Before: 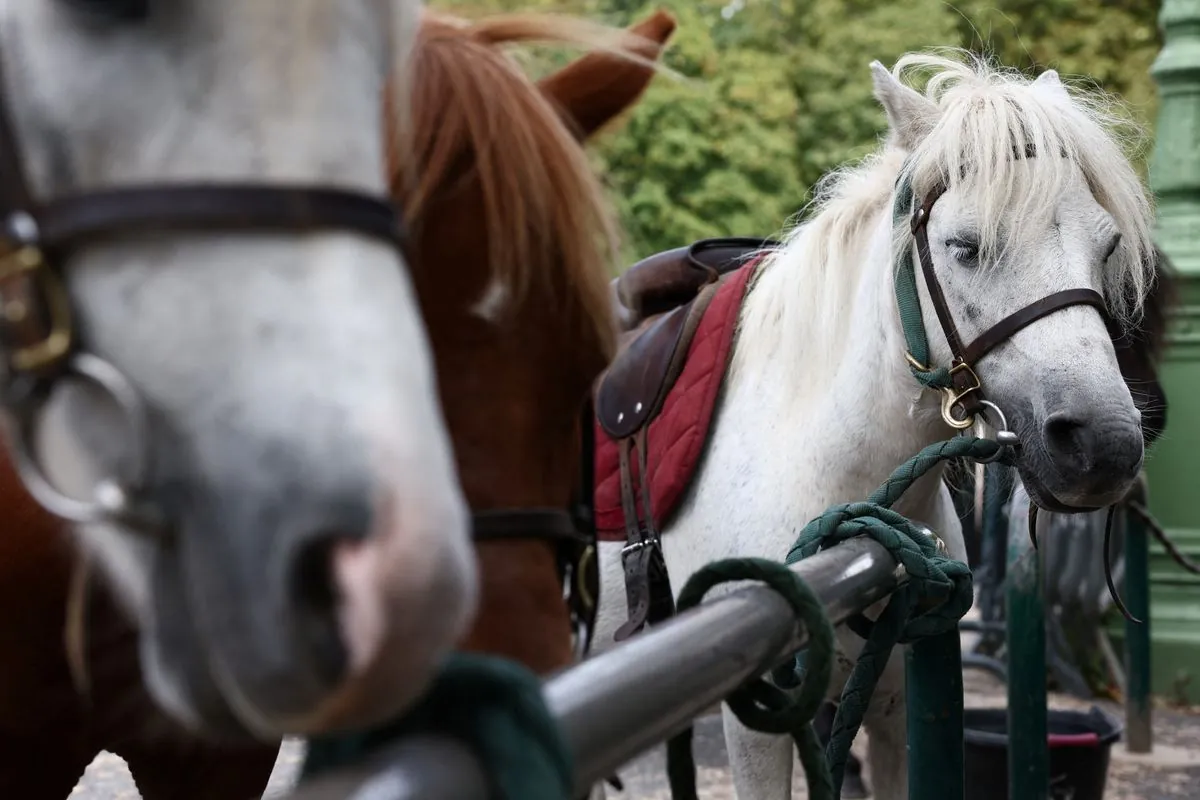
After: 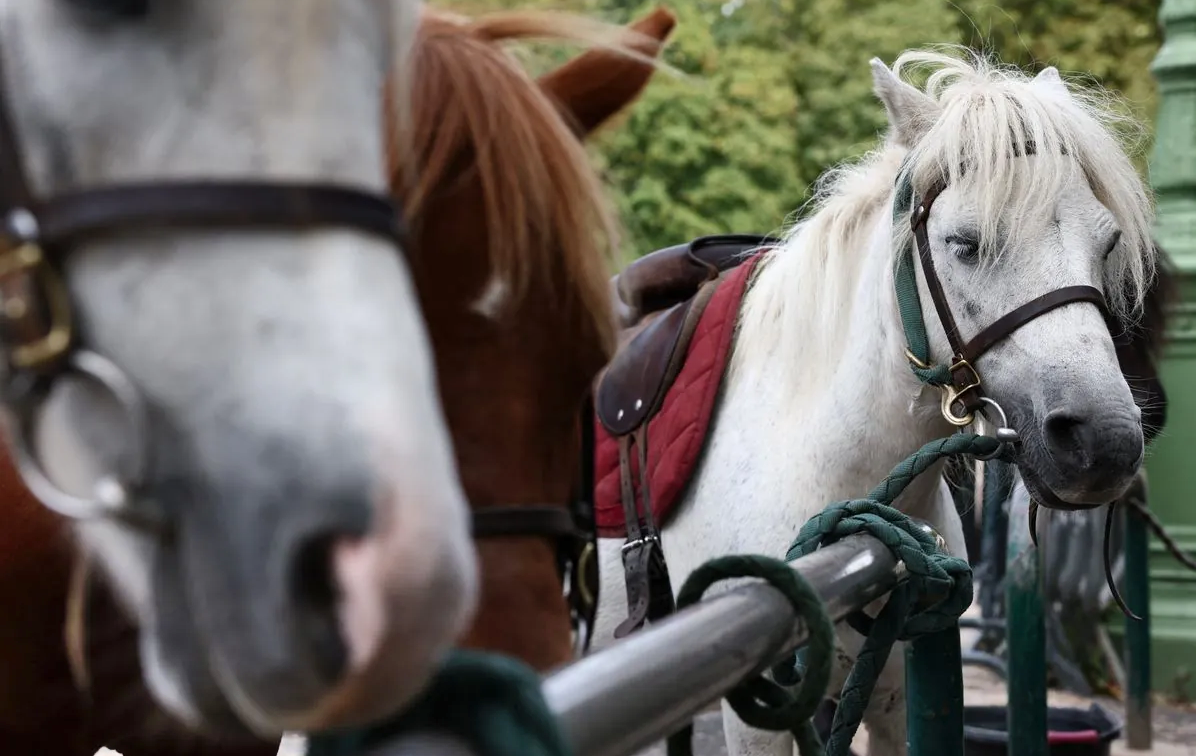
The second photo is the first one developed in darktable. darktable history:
shadows and highlights: low approximation 0.01, soften with gaussian
crop: top 0.448%, right 0.264%, bottom 5.045%
